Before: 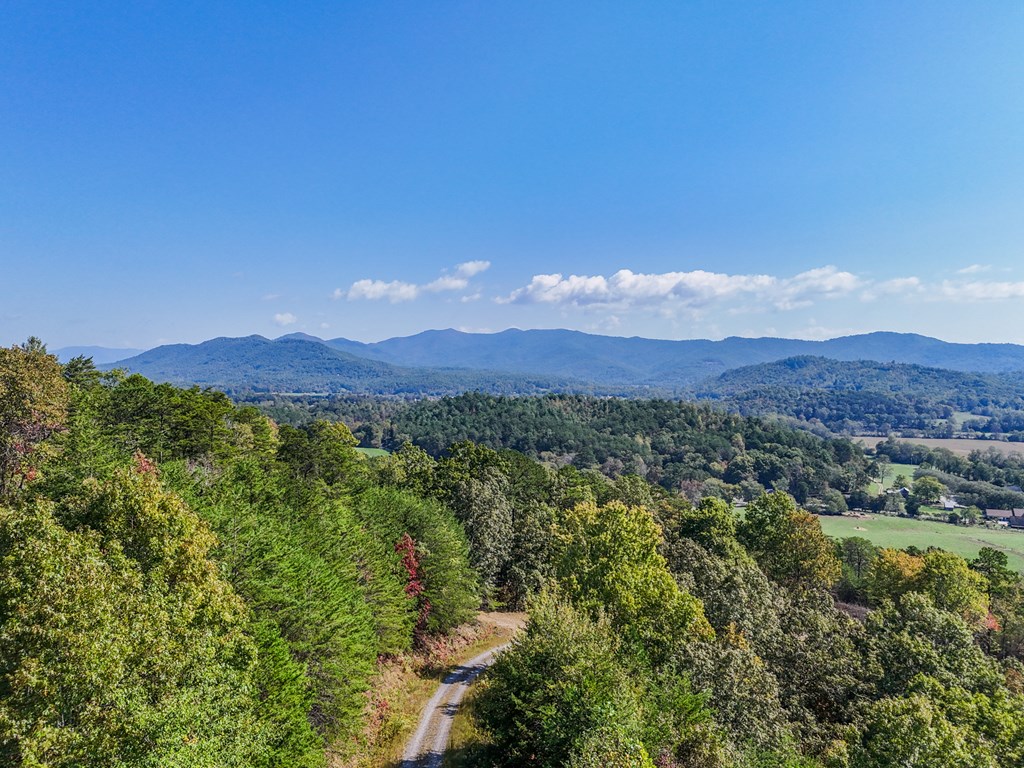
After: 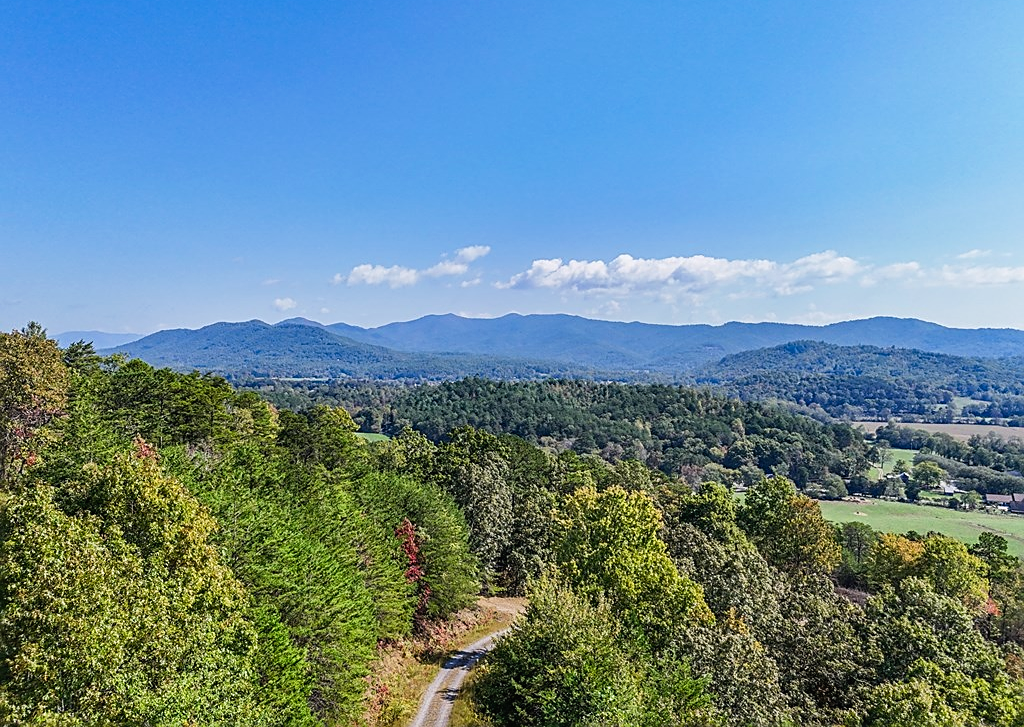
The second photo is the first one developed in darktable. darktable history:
tone curve: curves: ch0 [(0, 0.012) (0.056, 0.046) (0.218, 0.213) (0.606, 0.62) (0.82, 0.846) (1, 1)]; ch1 [(0, 0) (0.226, 0.261) (0.403, 0.437) (0.469, 0.472) (0.495, 0.499) (0.514, 0.504) (0.545, 0.555) (0.59, 0.598) (0.714, 0.733) (1, 1)]; ch2 [(0, 0) (0.269, 0.299) (0.459, 0.45) (0.498, 0.499) (0.523, 0.512) (0.568, 0.558) (0.634, 0.617) (0.702, 0.662) (0.781, 0.775) (1, 1)], preserve colors none
sharpen: on, module defaults
crop and rotate: top 1.968%, bottom 3.247%
